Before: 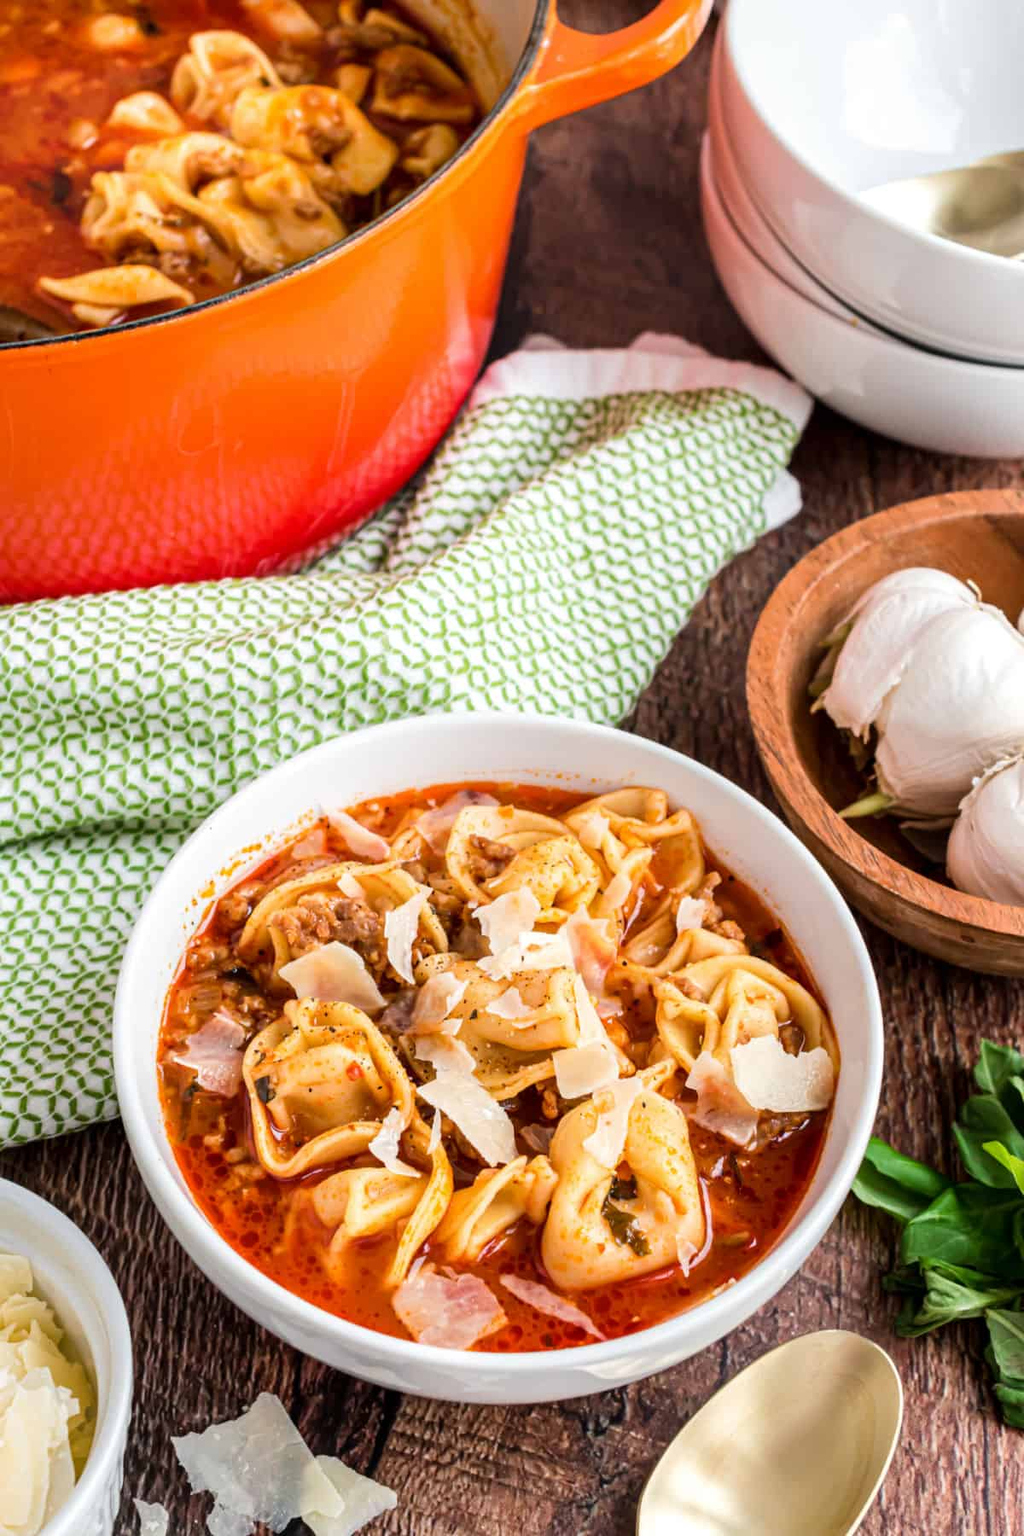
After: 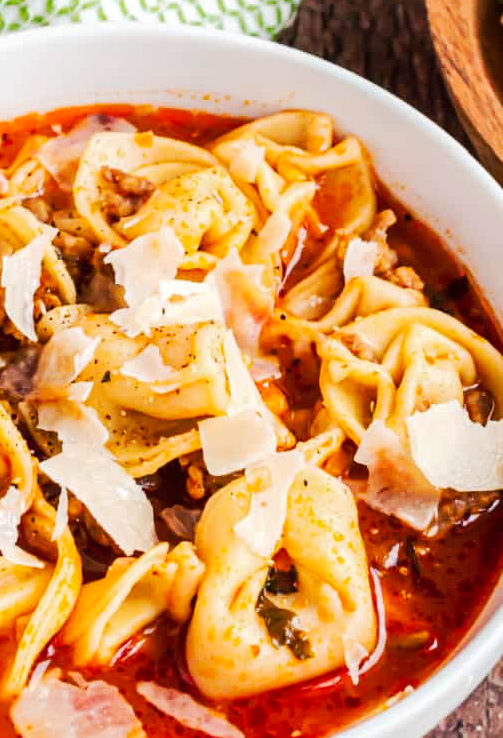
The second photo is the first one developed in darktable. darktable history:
crop: left 37.449%, top 45.154%, right 20.619%, bottom 13.791%
tone curve: curves: ch0 [(0, 0) (0.003, 0.005) (0.011, 0.011) (0.025, 0.022) (0.044, 0.035) (0.069, 0.051) (0.1, 0.073) (0.136, 0.106) (0.177, 0.147) (0.224, 0.195) (0.277, 0.253) (0.335, 0.315) (0.399, 0.388) (0.468, 0.488) (0.543, 0.586) (0.623, 0.685) (0.709, 0.764) (0.801, 0.838) (0.898, 0.908) (1, 1)], preserve colors none
